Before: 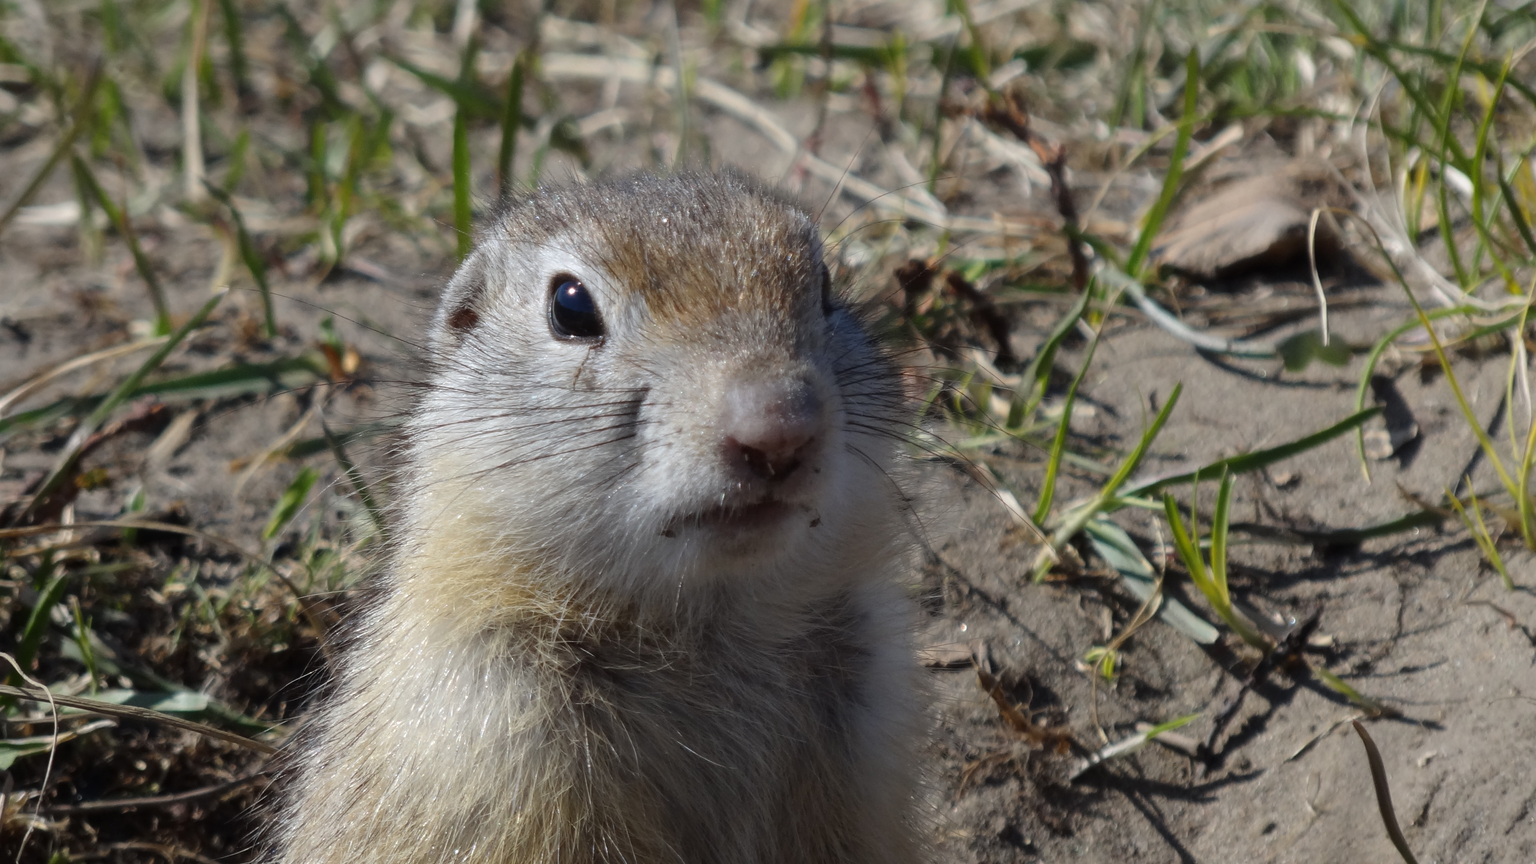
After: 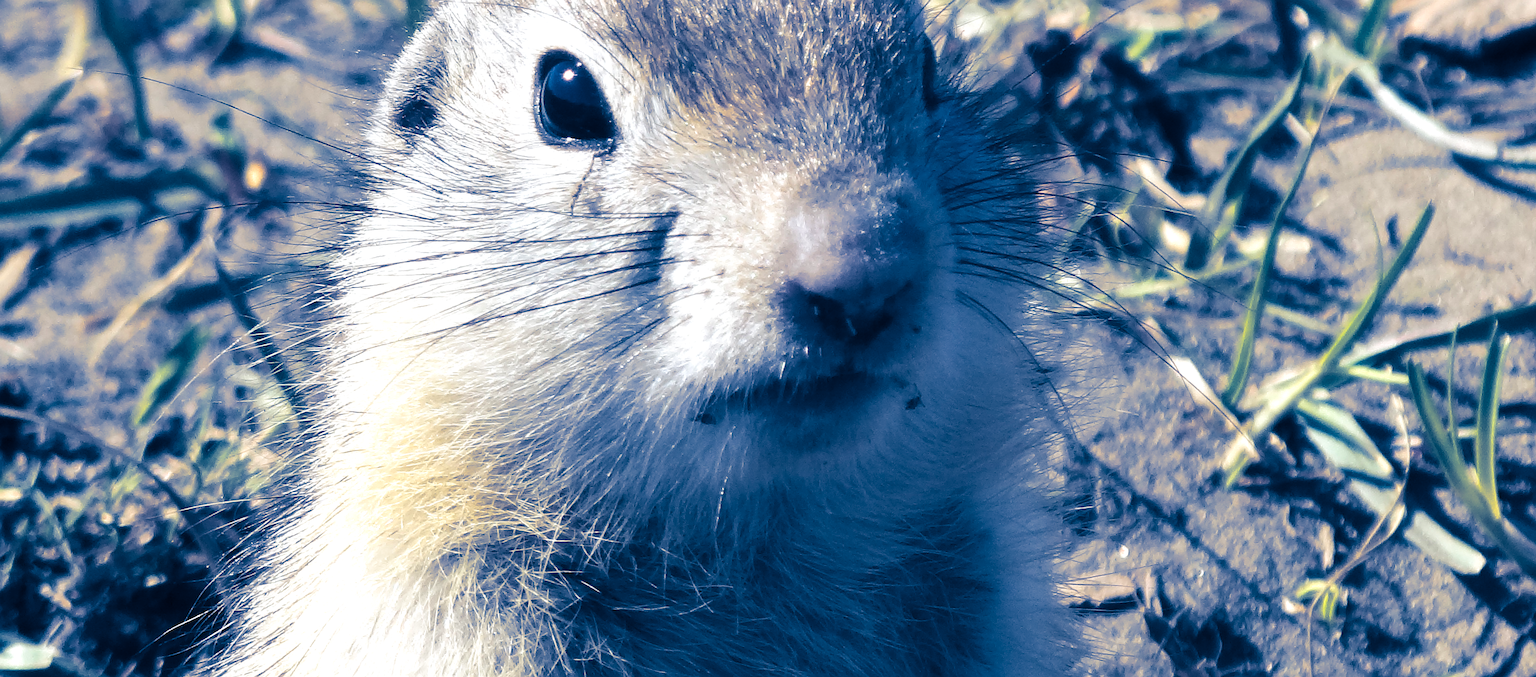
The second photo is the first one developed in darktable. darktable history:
crop: left 11.123%, top 27.61%, right 18.3%, bottom 17.034%
exposure: black level correction 0, exposure 1 EV, compensate exposure bias true, compensate highlight preservation false
split-toning: shadows › hue 226.8°, shadows › saturation 1, highlights › saturation 0, balance -61.41
sharpen: on, module defaults
